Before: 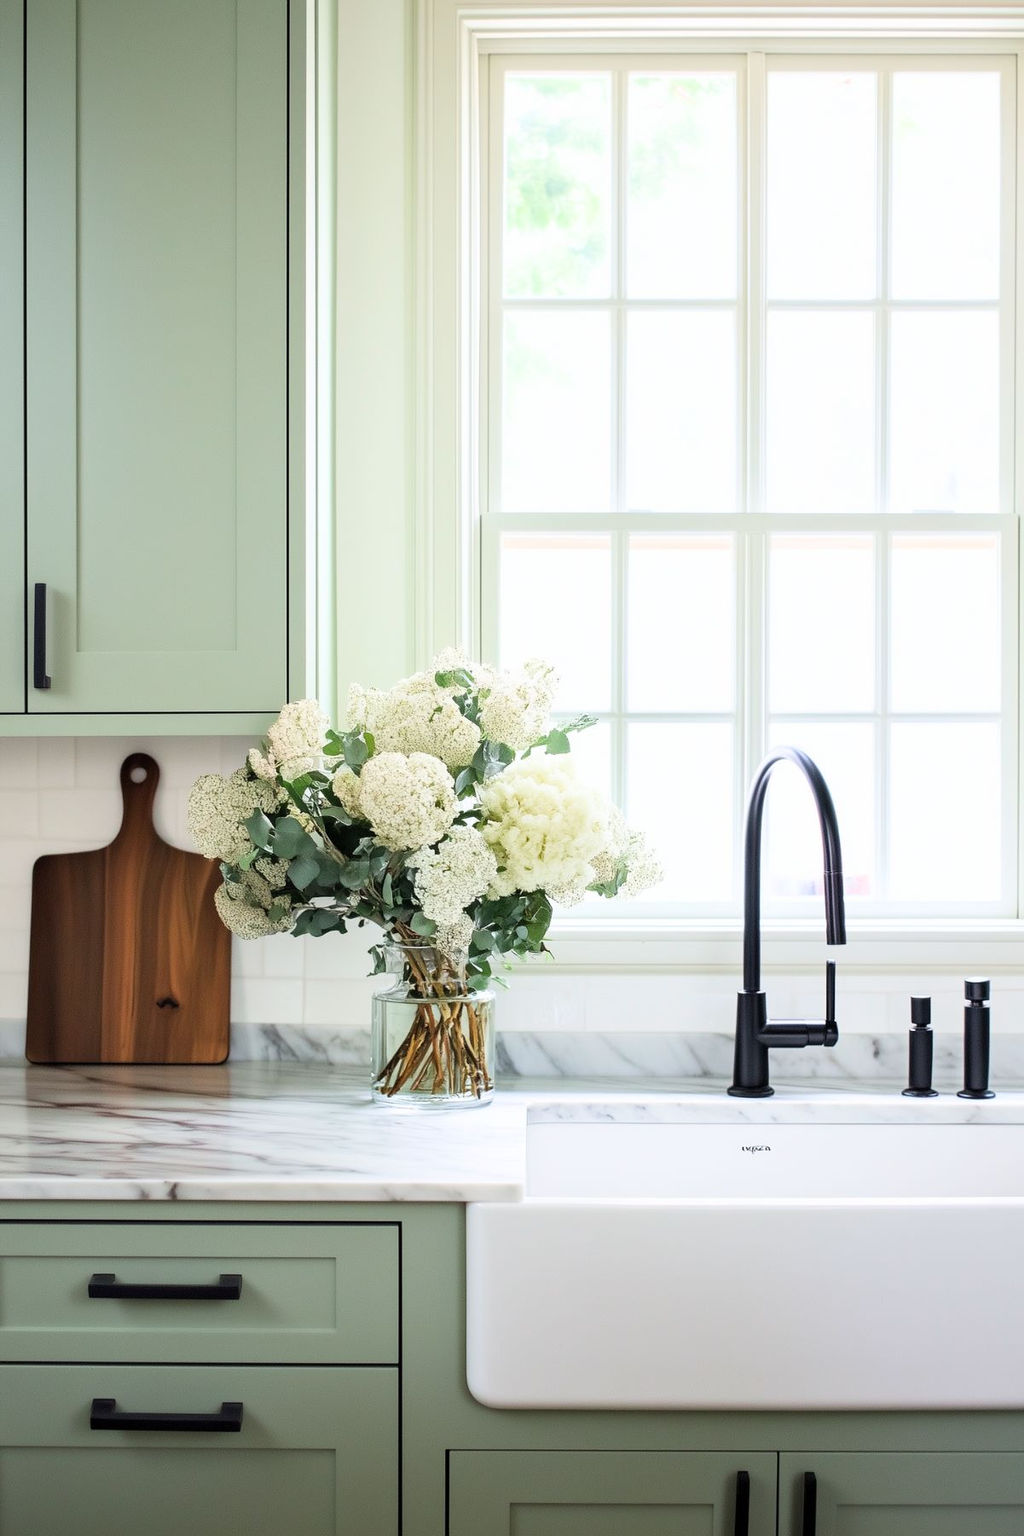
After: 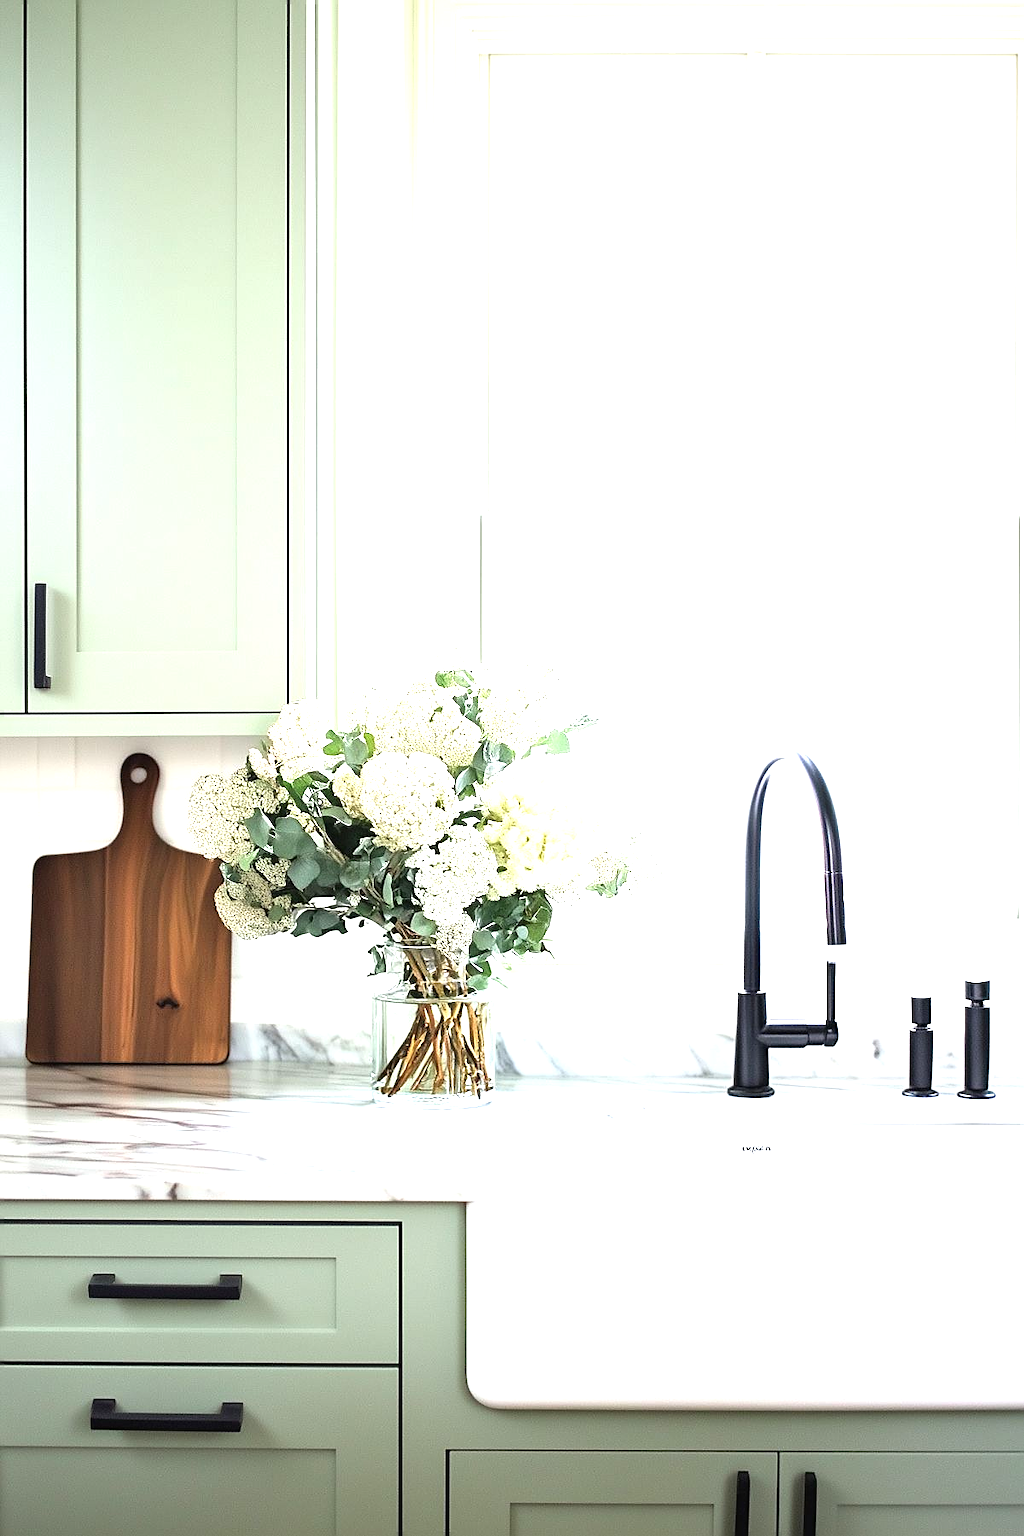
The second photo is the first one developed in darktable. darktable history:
contrast brightness saturation: contrast -0.079, brightness -0.042, saturation -0.105
sharpen: amount 0.495
exposure: black level correction 0, exposure 1.2 EV, compensate highlight preservation false
